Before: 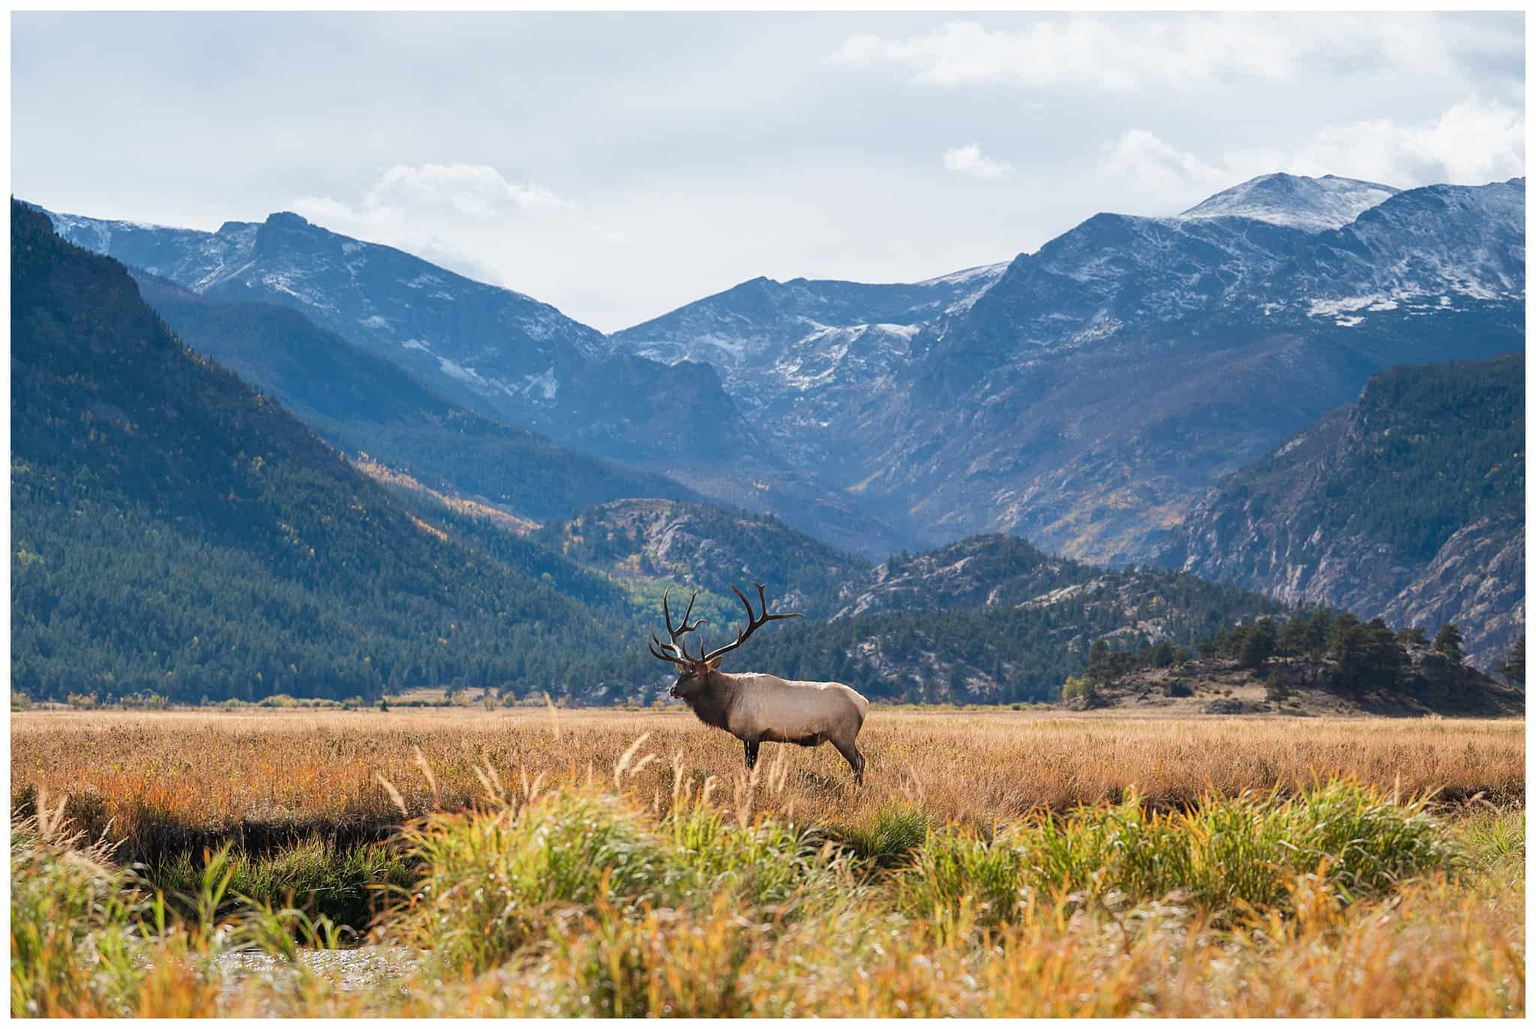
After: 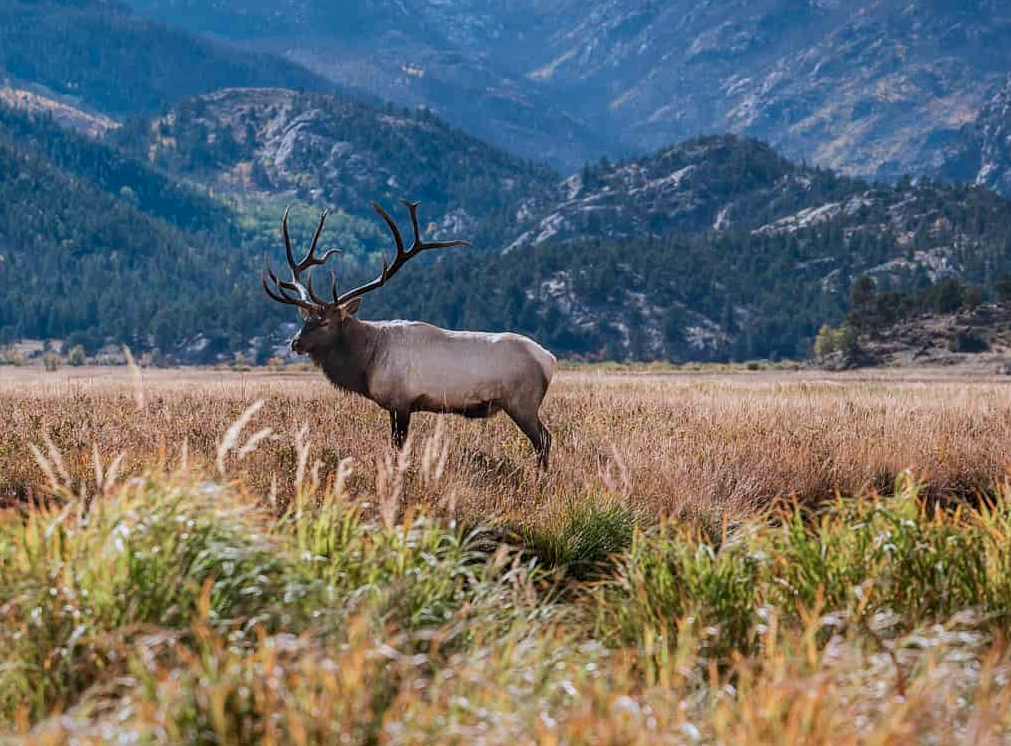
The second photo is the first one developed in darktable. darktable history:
color correction: highlights a* -2.05, highlights b* -18.13
crop: left 29.421%, top 42.075%, right 21.168%, bottom 3.508%
tone equalizer: -8 EV 0.211 EV, -7 EV 0.442 EV, -6 EV 0.436 EV, -5 EV 0.264 EV, -3 EV -0.249 EV, -2 EV -0.424 EV, -1 EV -0.41 EV, +0 EV -0.263 EV
local contrast: detail 130%
